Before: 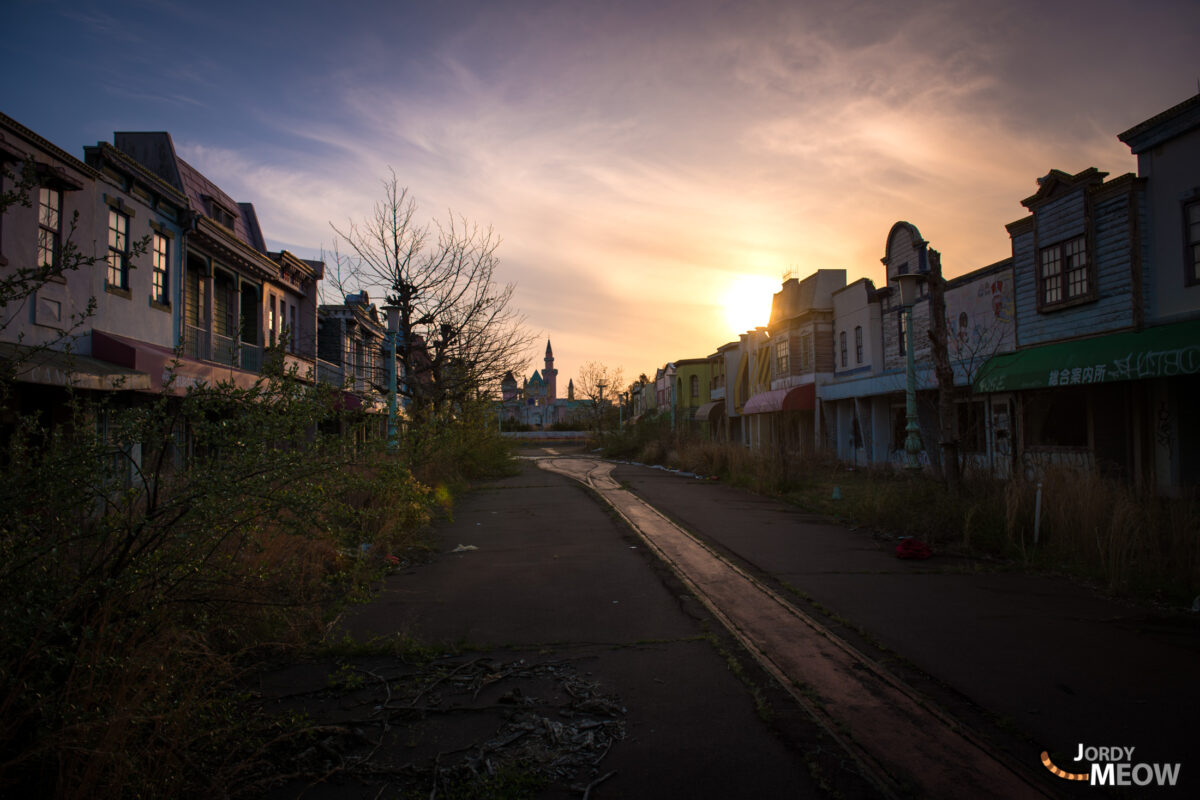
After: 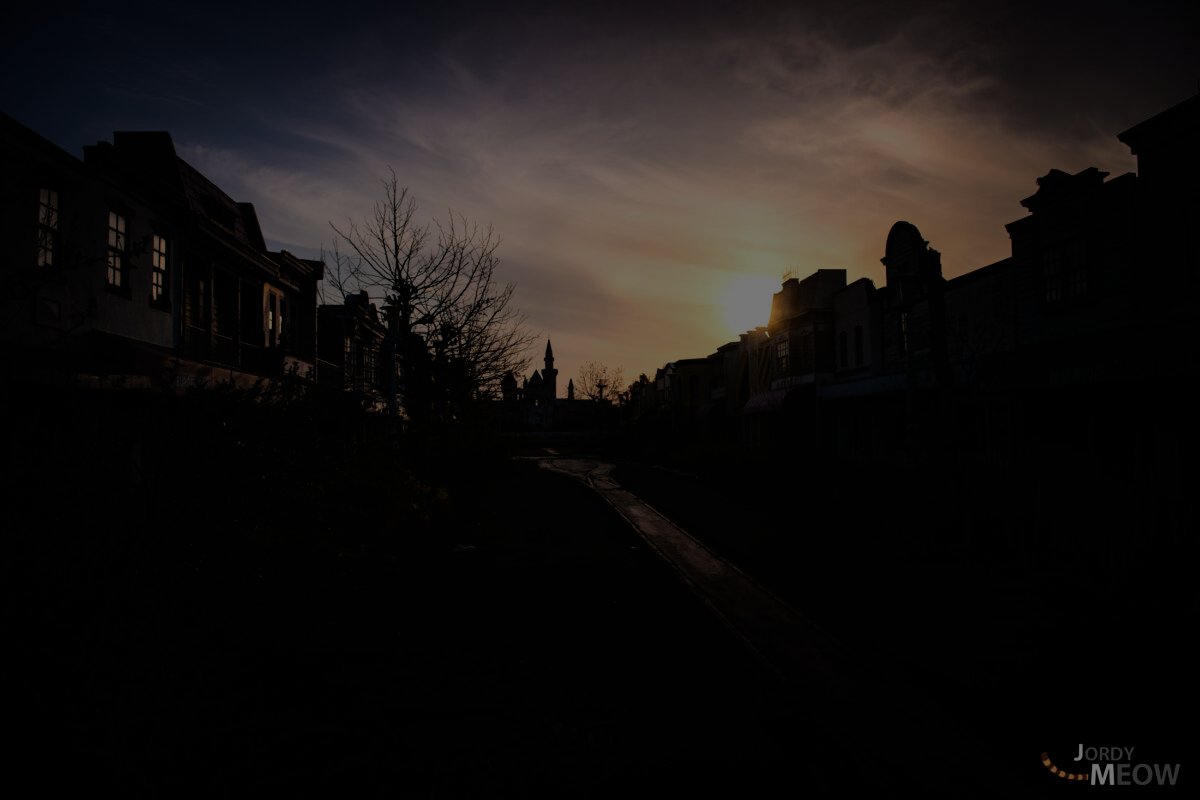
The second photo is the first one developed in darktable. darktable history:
exposure: exposure -2.446 EV, compensate highlight preservation false
filmic rgb: black relative exposure -7.75 EV, white relative exposure 4.4 EV, threshold 3 EV, hardness 3.76, latitude 50%, contrast 1.1, color science v5 (2021), contrast in shadows safe, contrast in highlights safe, enable highlight reconstruction true
